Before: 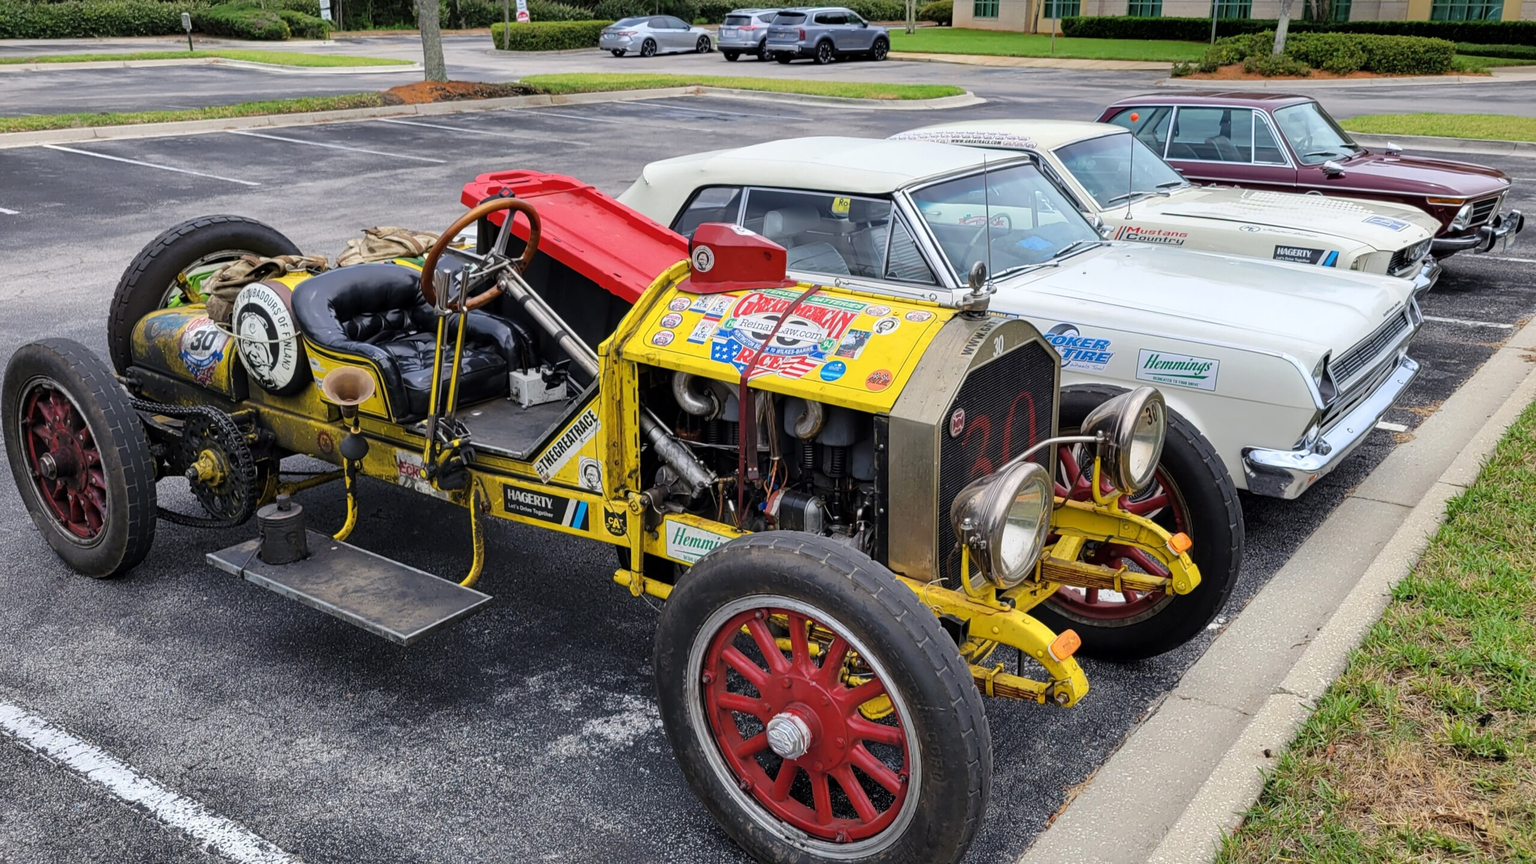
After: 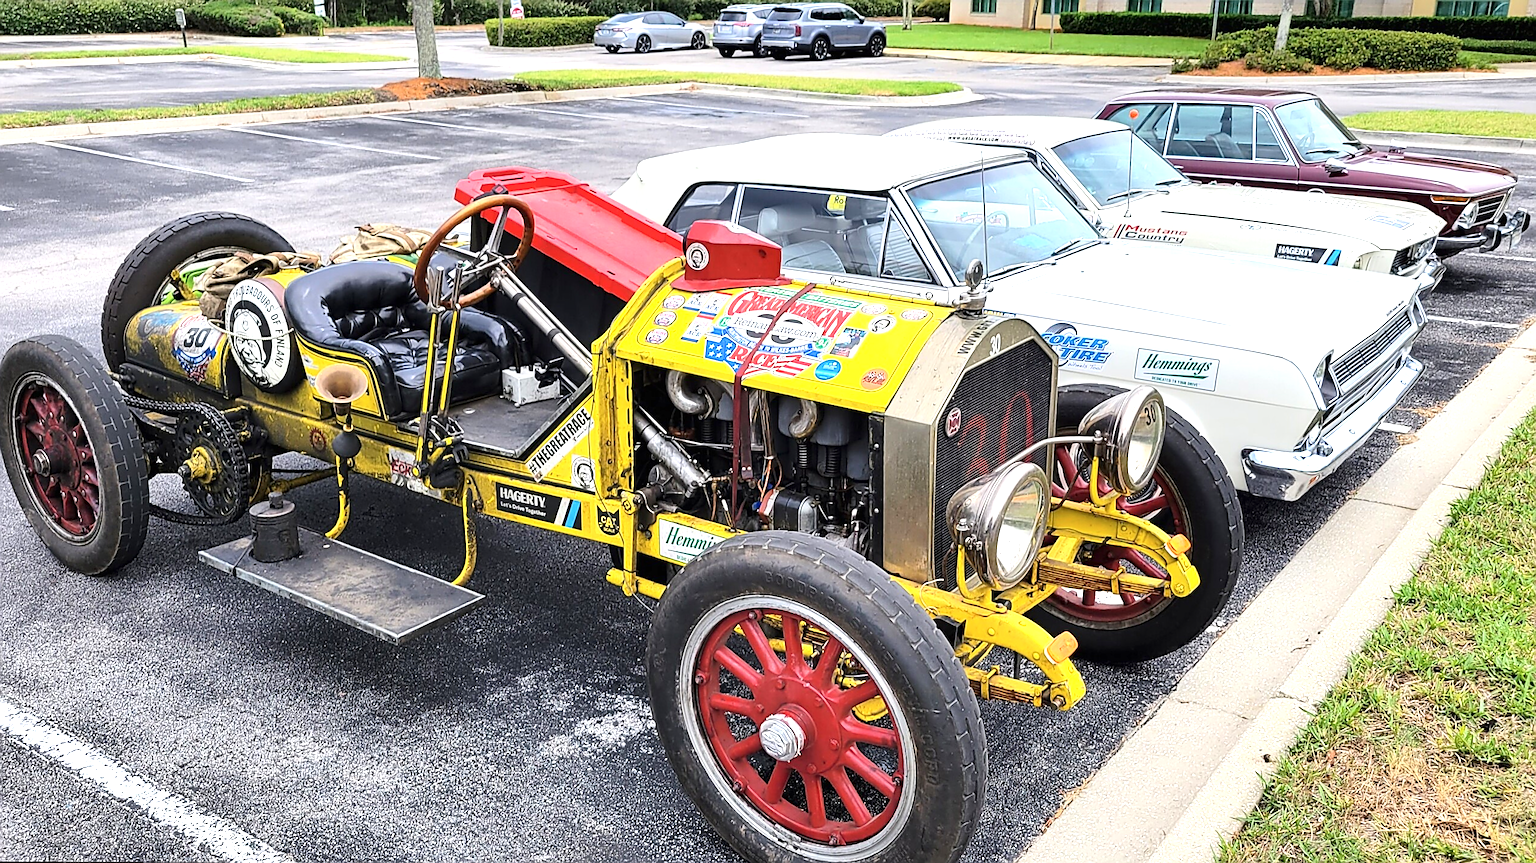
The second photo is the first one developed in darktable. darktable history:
exposure: black level correction 0, exposure 0.9 EV, compensate exposure bias true, compensate highlight preservation false
sharpen: radius 1.4, amount 1.25, threshold 0.7
contrast brightness saturation: contrast 0.15, brightness 0.05
rotate and perspective: rotation 0.192°, lens shift (horizontal) -0.015, crop left 0.005, crop right 0.996, crop top 0.006, crop bottom 0.99
